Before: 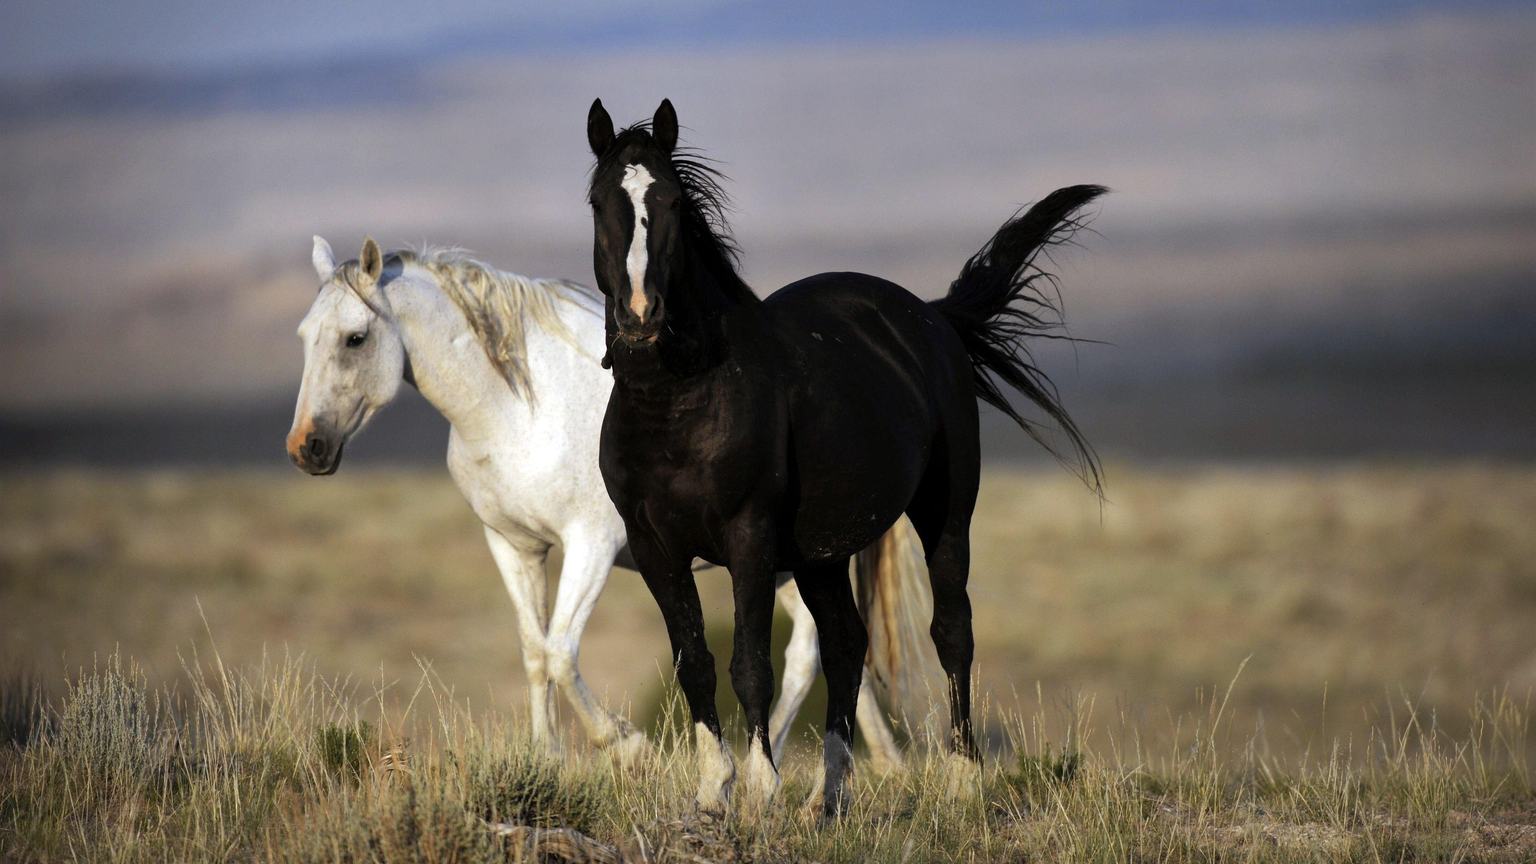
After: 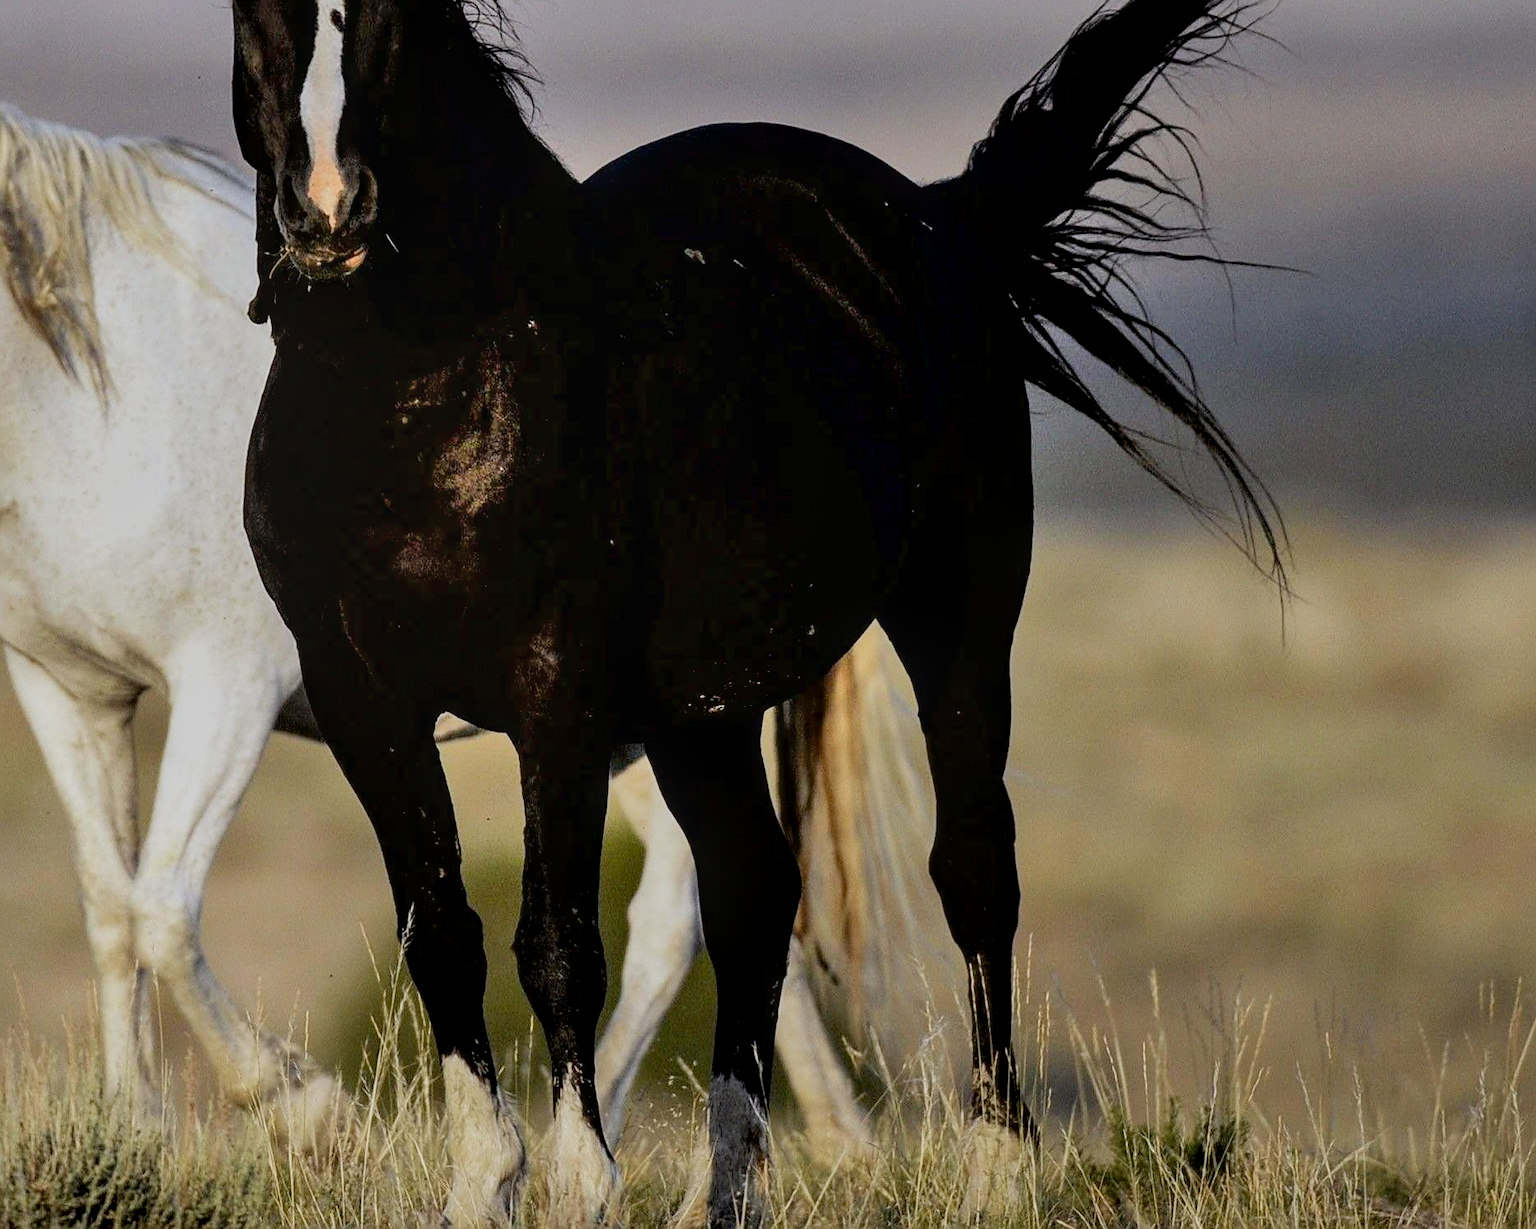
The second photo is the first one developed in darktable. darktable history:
local contrast: on, module defaults
shadows and highlights: shadows 49, highlights -41, soften with gaussian
exposure: black level correction 0.01, exposure 0.014 EV, compensate highlight preservation false
filmic rgb: black relative exposure -13 EV, threshold 3 EV, target white luminance 85%, hardness 6.3, latitude 42.11%, contrast 0.858, shadows ↔ highlights balance 8.63%, color science v4 (2020), enable highlight reconstruction true
tone equalizer: on, module defaults
sharpen: on, module defaults
crop: left 31.379%, top 24.658%, right 20.326%, bottom 6.628%
